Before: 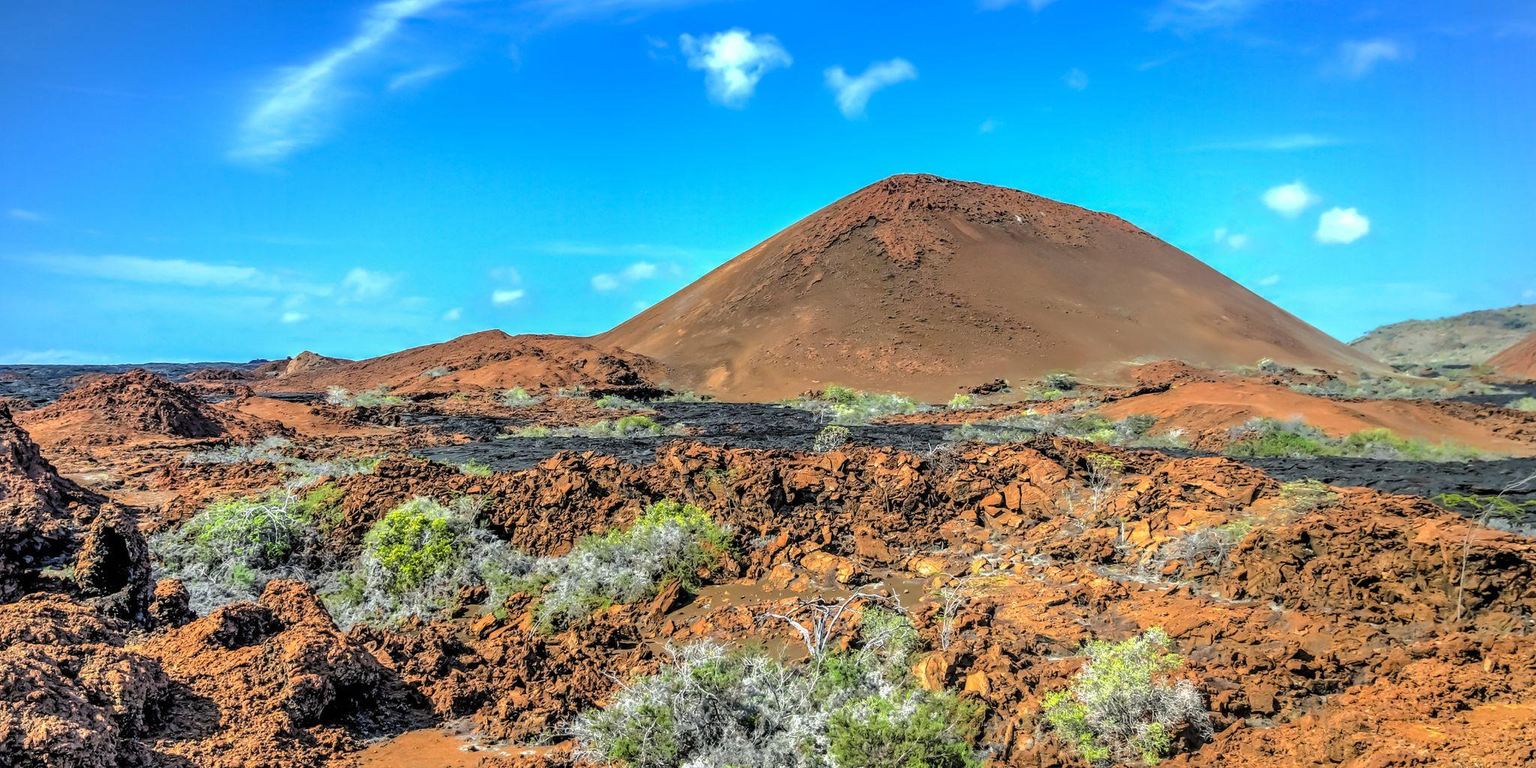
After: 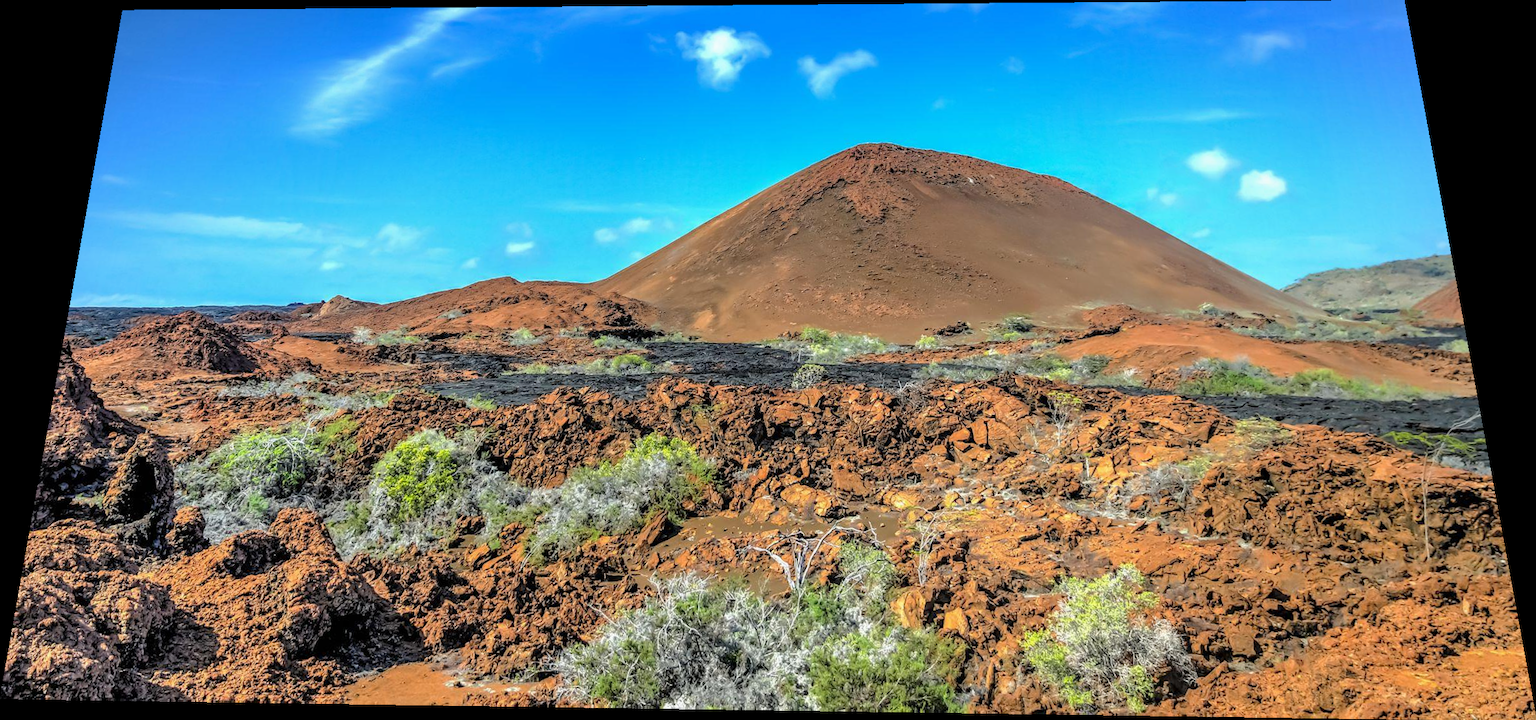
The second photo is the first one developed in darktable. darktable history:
tone equalizer: -7 EV 0.18 EV, -6 EV 0.12 EV, -5 EV 0.08 EV, -4 EV 0.04 EV, -2 EV -0.02 EV, -1 EV -0.04 EV, +0 EV -0.06 EV, luminance estimator HSV value / RGB max
rotate and perspective: rotation 0.128°, lens shift (vertical) -0.181, lens shift (horizontal) -0.044, shear 0.001, automatic cropping off
